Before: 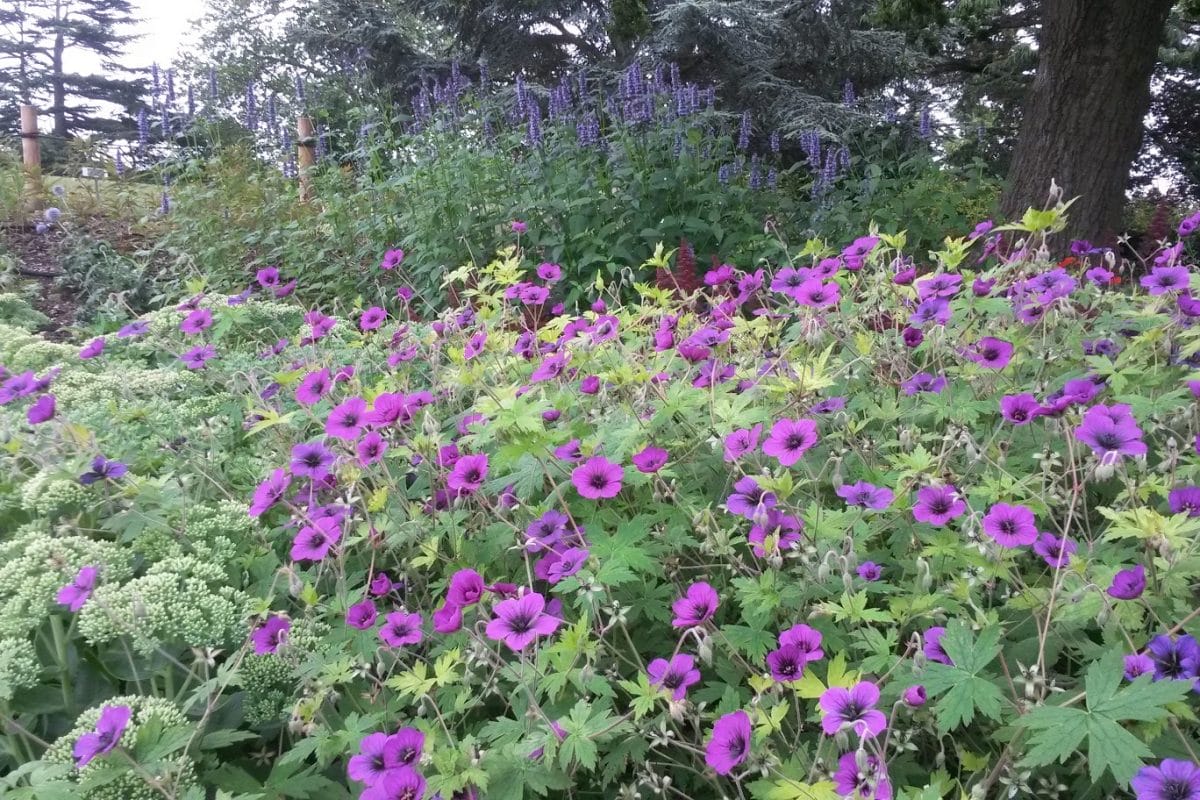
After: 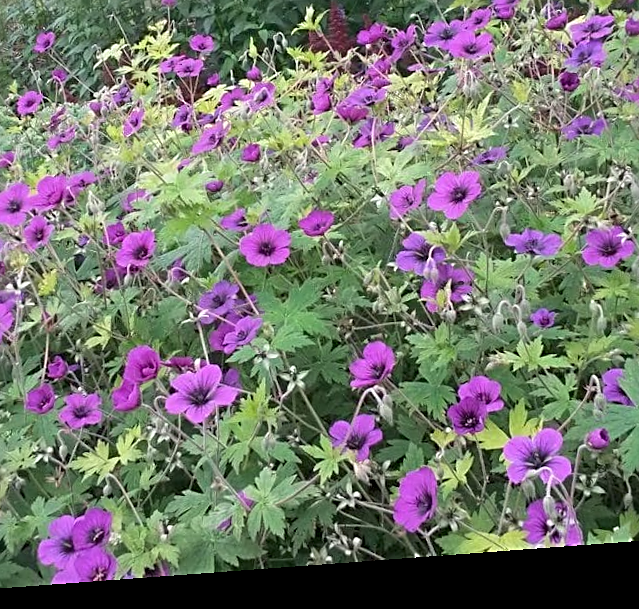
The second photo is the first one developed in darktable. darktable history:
crop and rotate: left 29.237%, top 31.152%, right 19.807%
sharpen: radius 2.676, amount 0.669
rotate and perspective: rotation -4.25°, automatic cropping off
